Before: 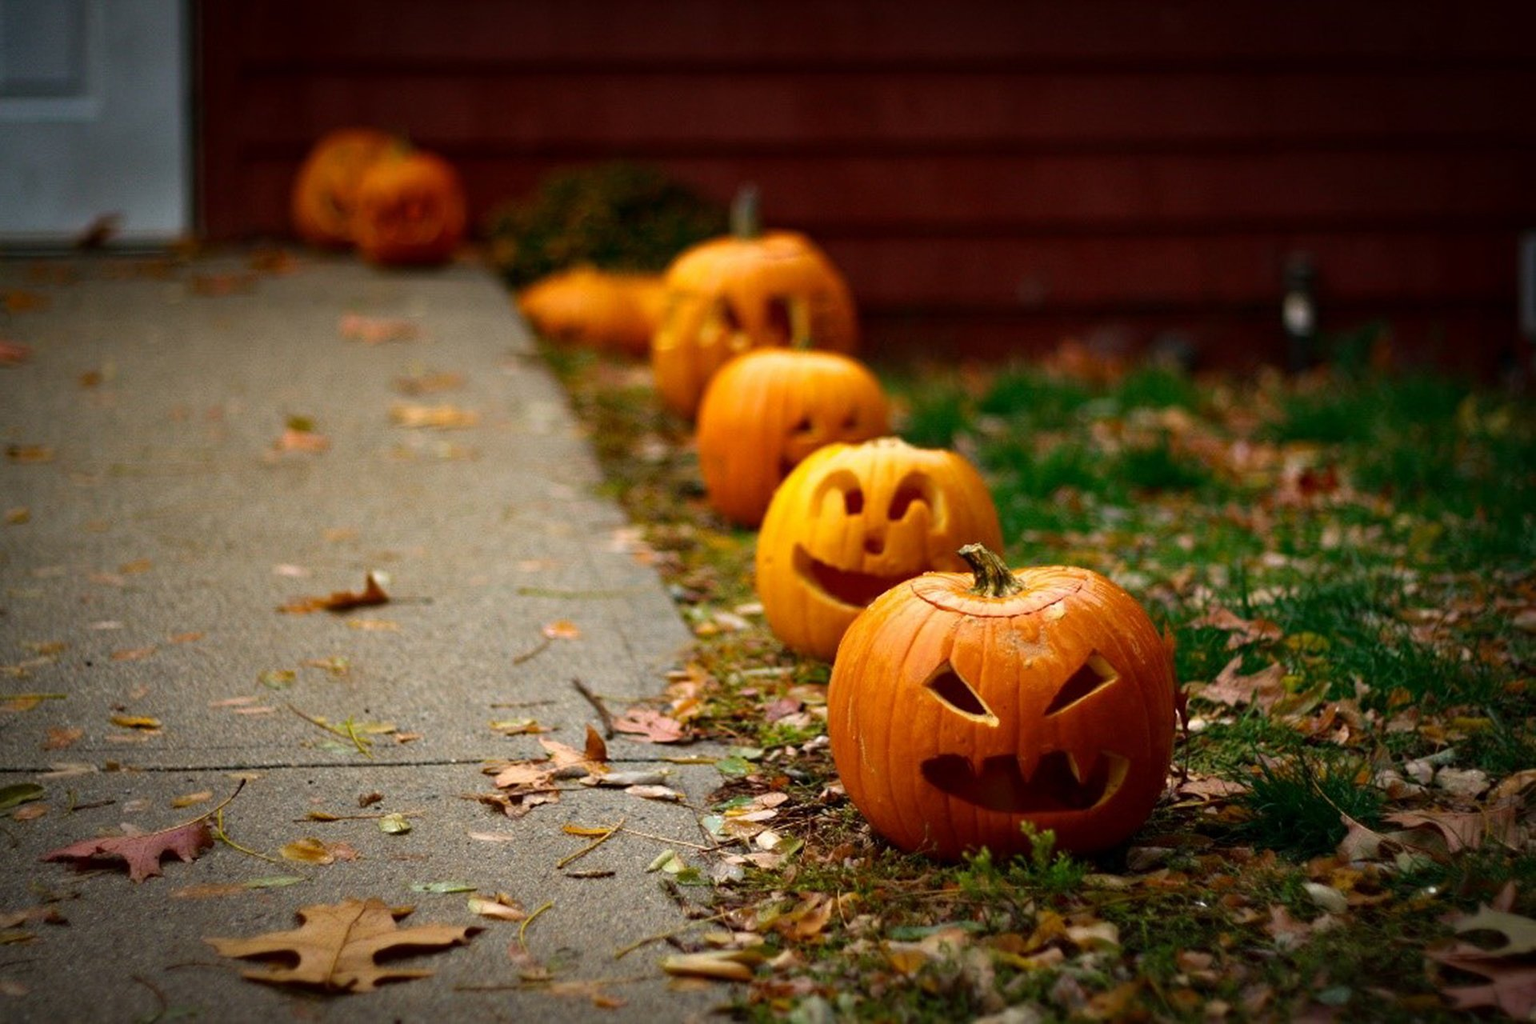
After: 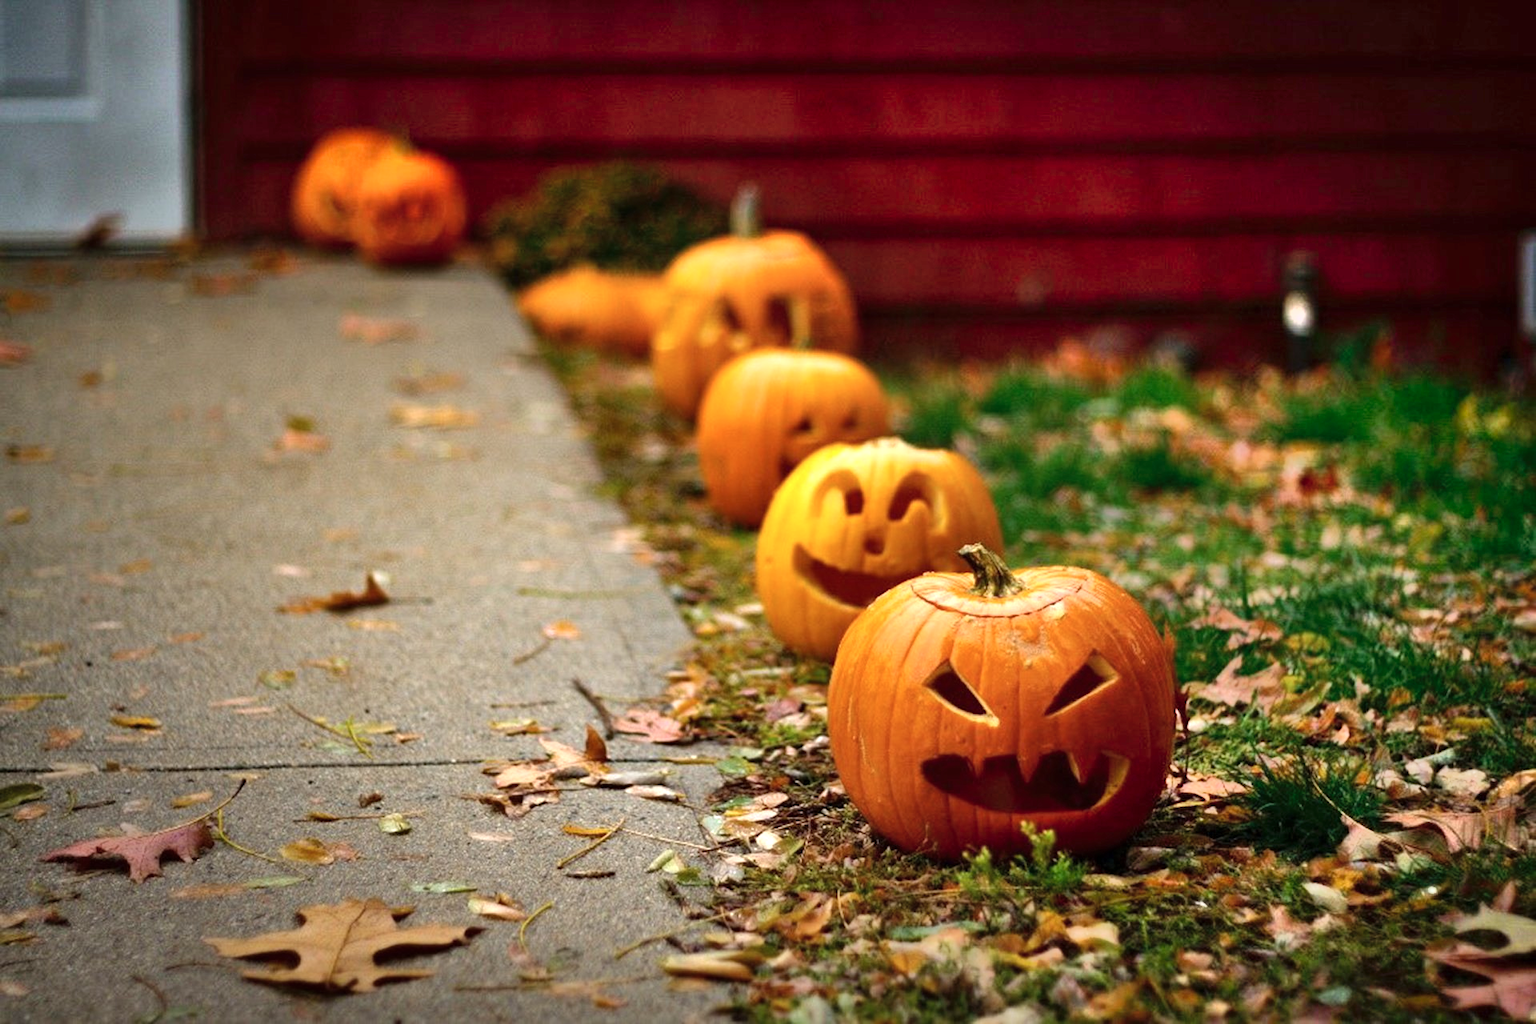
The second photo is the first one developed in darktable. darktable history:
tone equalizer: on, module defaults
shadows and highlights: radius 110.86, shadows 51.09, white point adjustment 9.16, highlights -4.17, highlights color adjustment 32.2%, soften with gaussian
